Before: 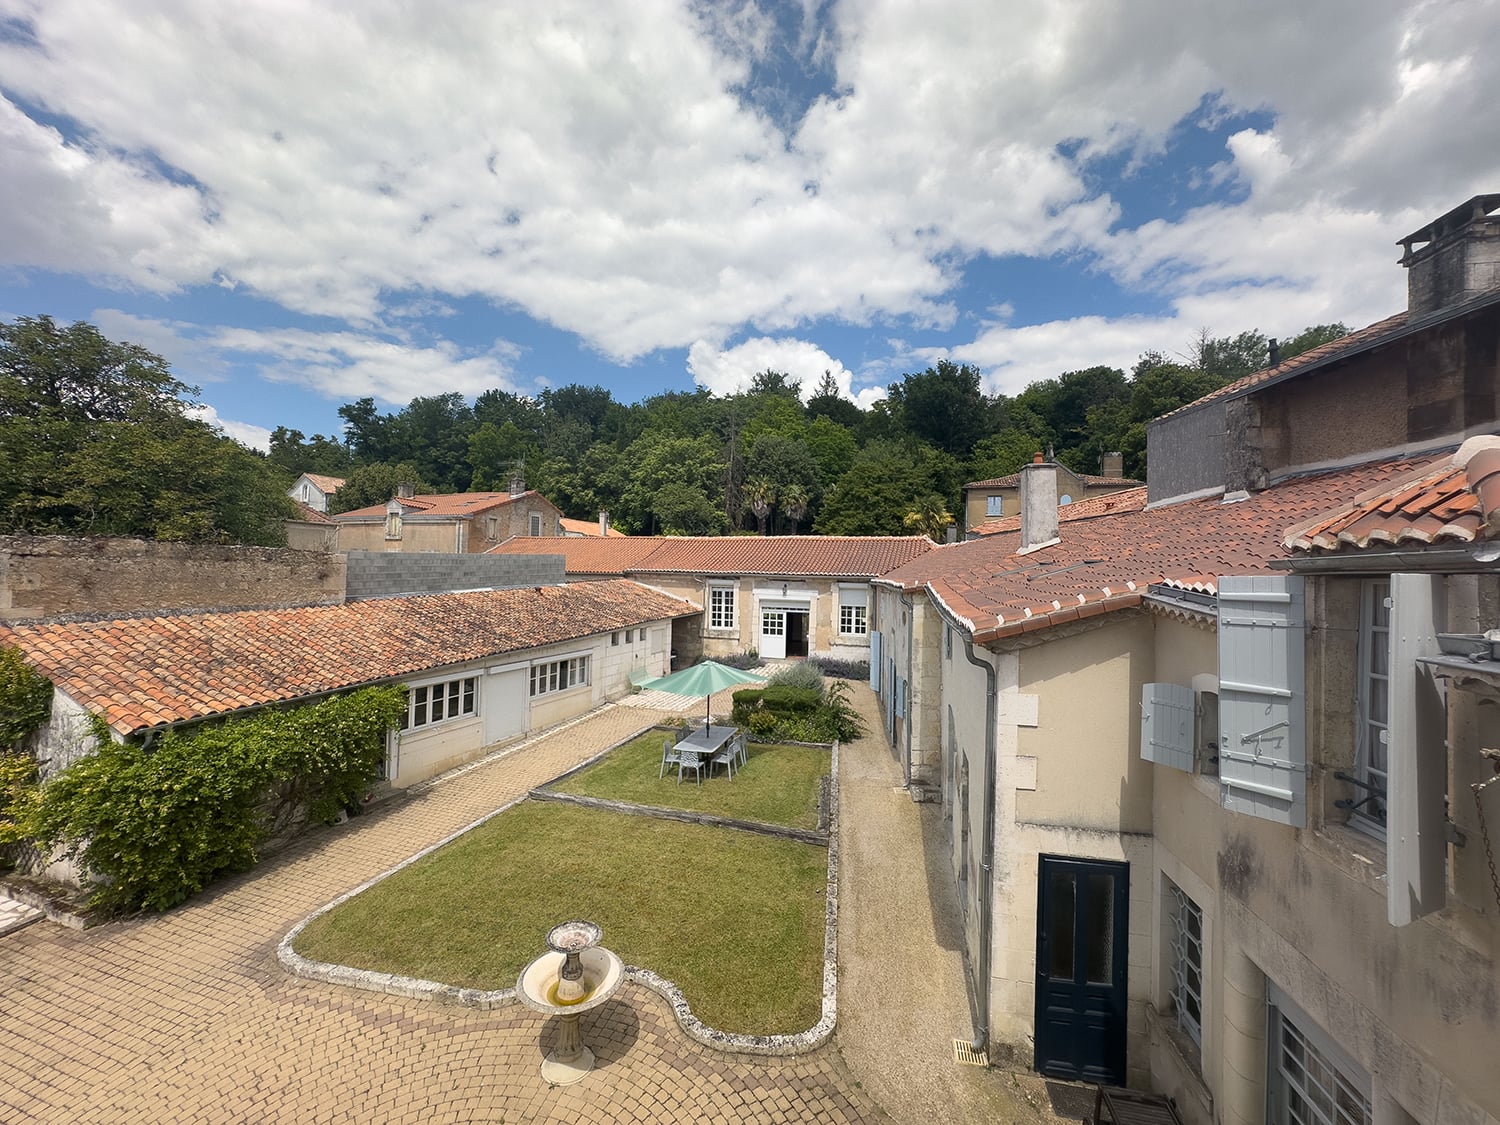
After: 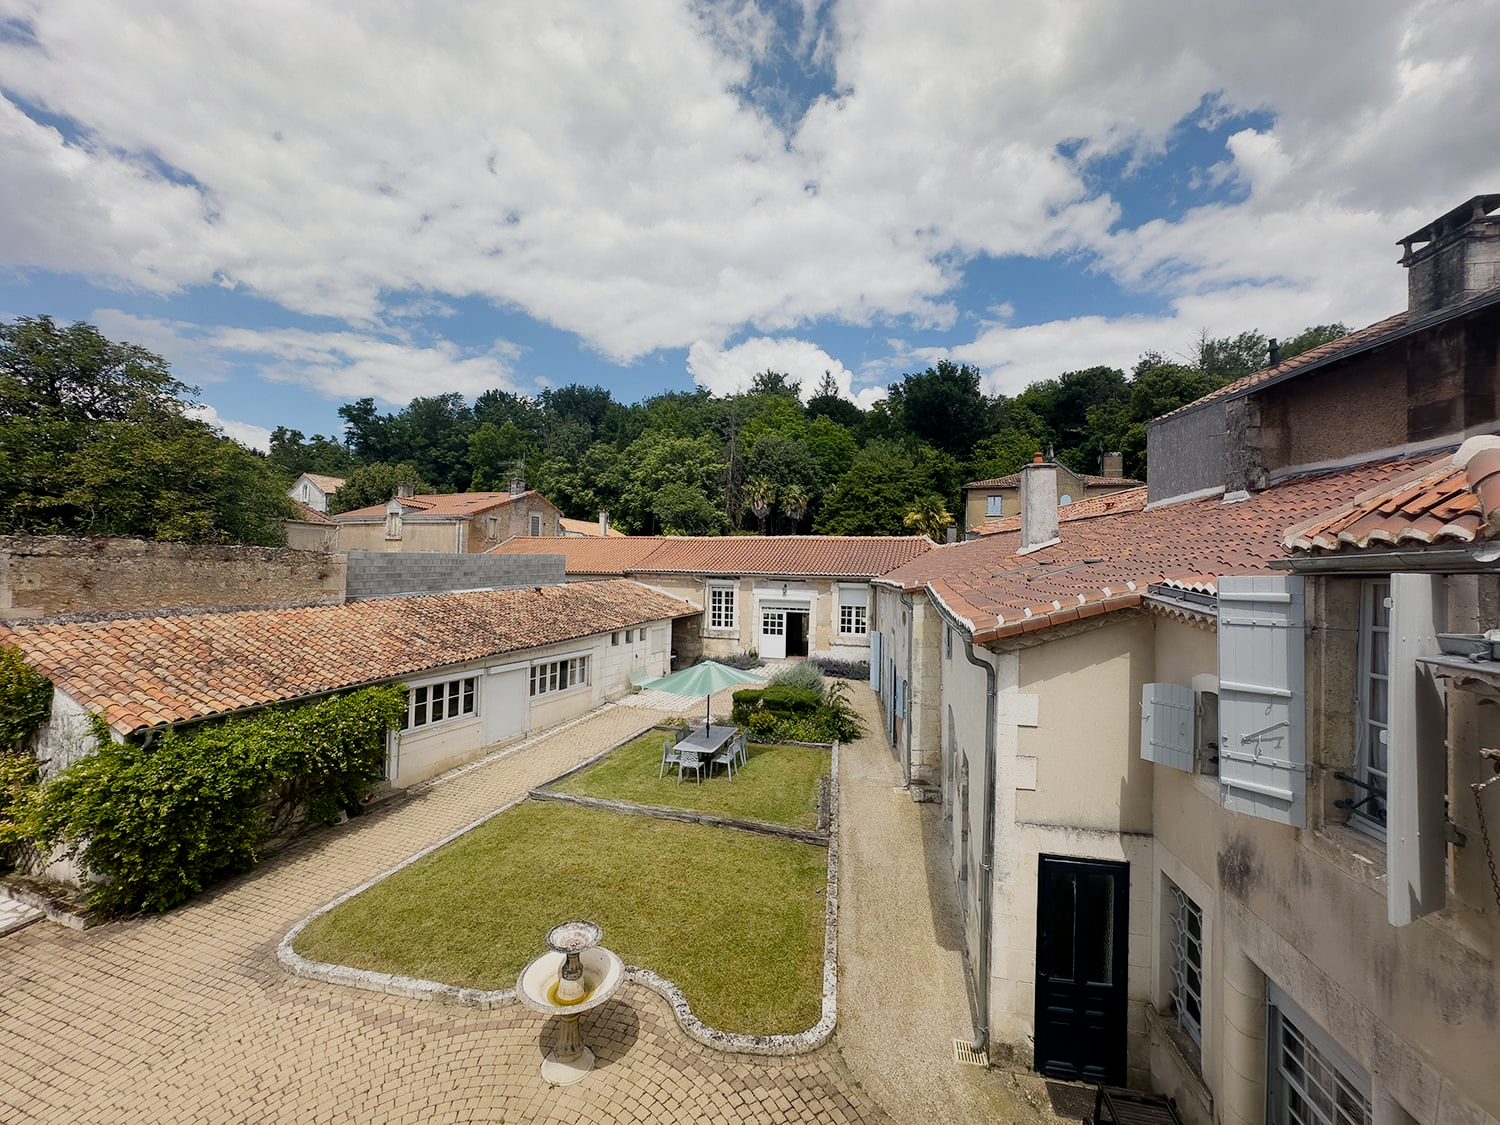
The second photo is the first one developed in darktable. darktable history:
exposure: exposure 0.657 EV, compensate highlight preservation false
filmic rgb: middle gray luminance 29%, black relative exposure -10.3 EV, white relative exposure 5.5 EV, threshold 6 EV, target black luminance 0%, hardness 3.95, latitude 2.04%, contrast 1.132, highlights saturation mix 5%, shadows ↔ highlights balance 15.11%, add noise in highlights 0, preserve chrominance no, color science v3 (2019), use custom middle-gray values true, iterations of high-quality reconstruction 0, contrast in highlights soft, enable highlight reconstruction true
